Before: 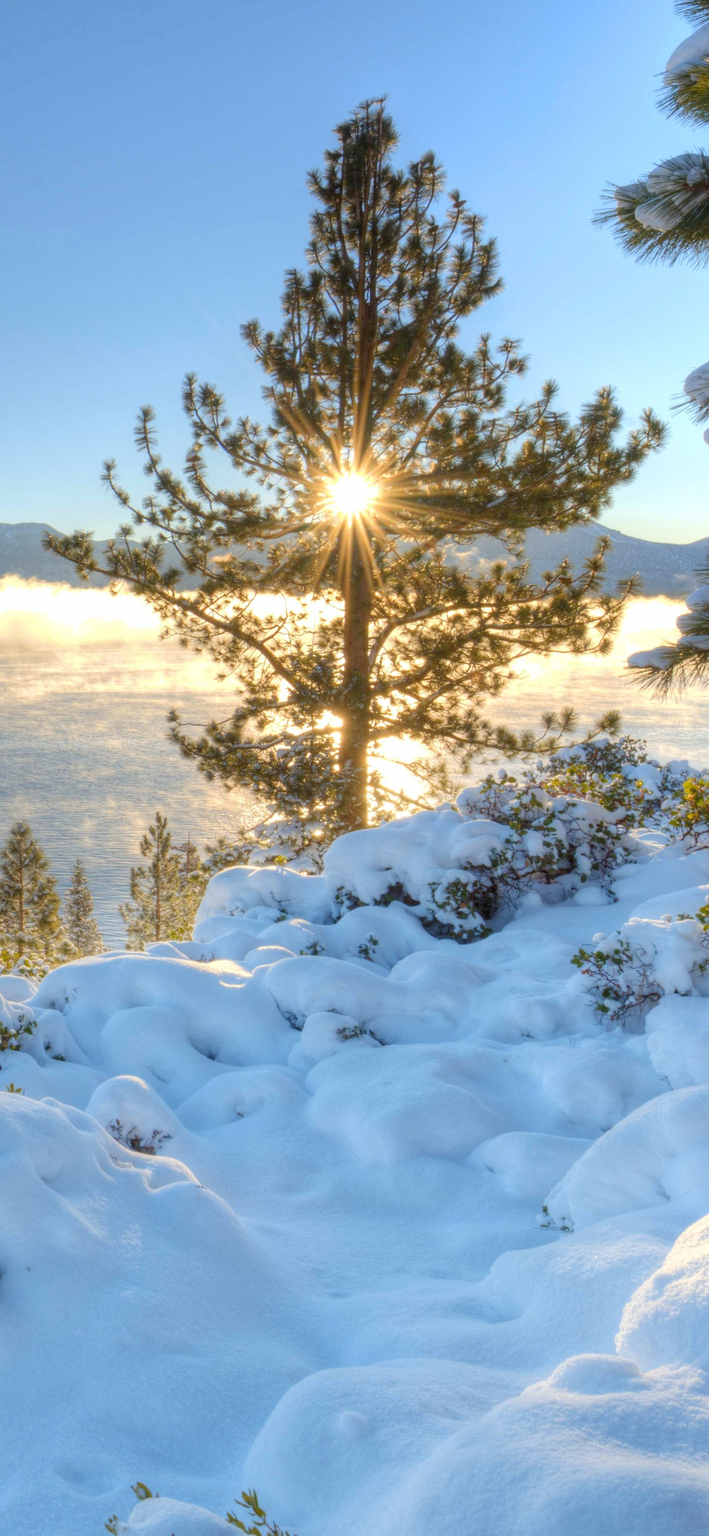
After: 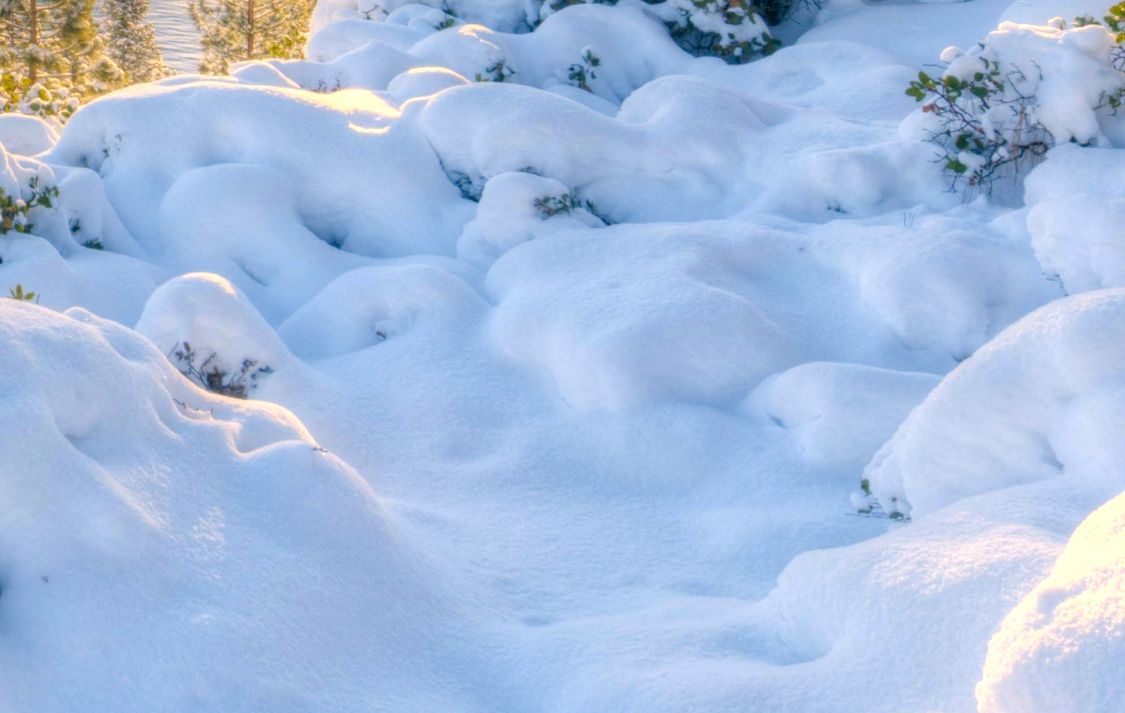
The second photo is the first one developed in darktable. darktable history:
tone equalizer: -8 EV -0.41 EV, -7 EV -0.375 EV, -6 EV -0.358 EV, -5 EV -0.197 EV, -3 EV 0.219 EV, -2 EV 0.362 EV, -1 EV 0.398 EV, +0 EV 0.446 EV
shadows and highlights: shadows 25.04, highlights -23.24
crop and rotate: top 58.864%, bottom 11.862%
color correction: highlights a* 10.3, highlights b* 14.25, shadows a* -10.33, shadows b* -14.84
